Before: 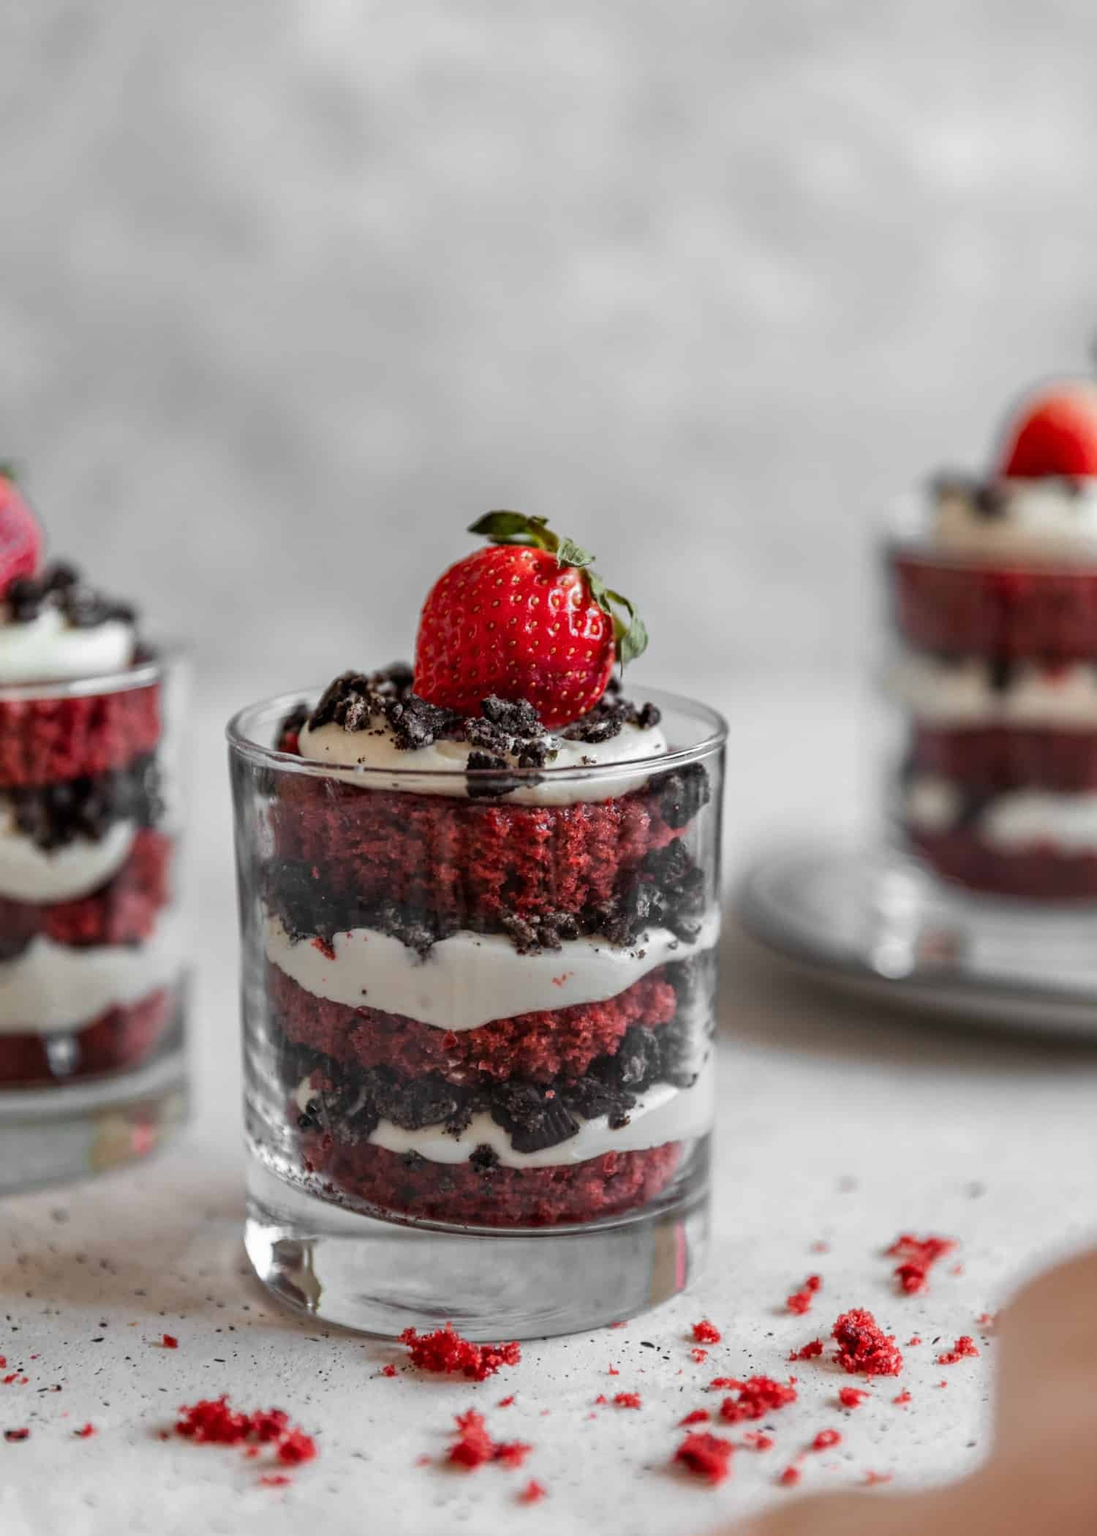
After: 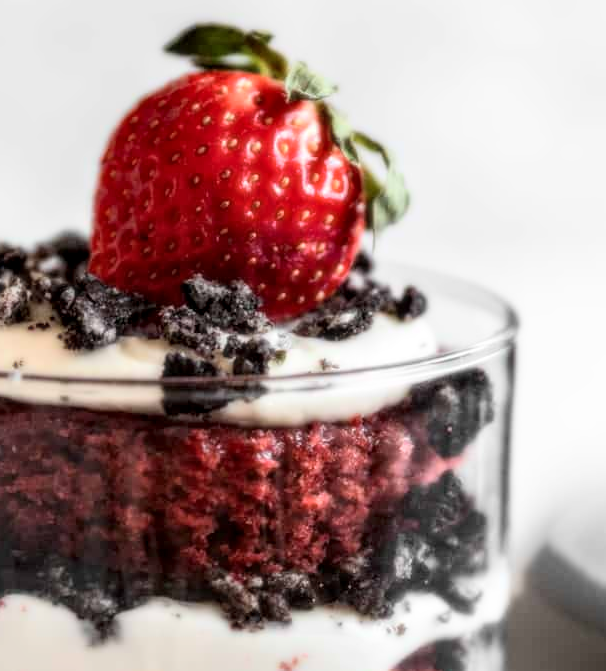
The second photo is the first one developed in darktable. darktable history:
local contrast: on, module defaults
crop: left 31.751%, top 32.172%, right 27.8%, bottom 35.83%
bloom: size 0%, threshold 54.82%, strength 8.31%
